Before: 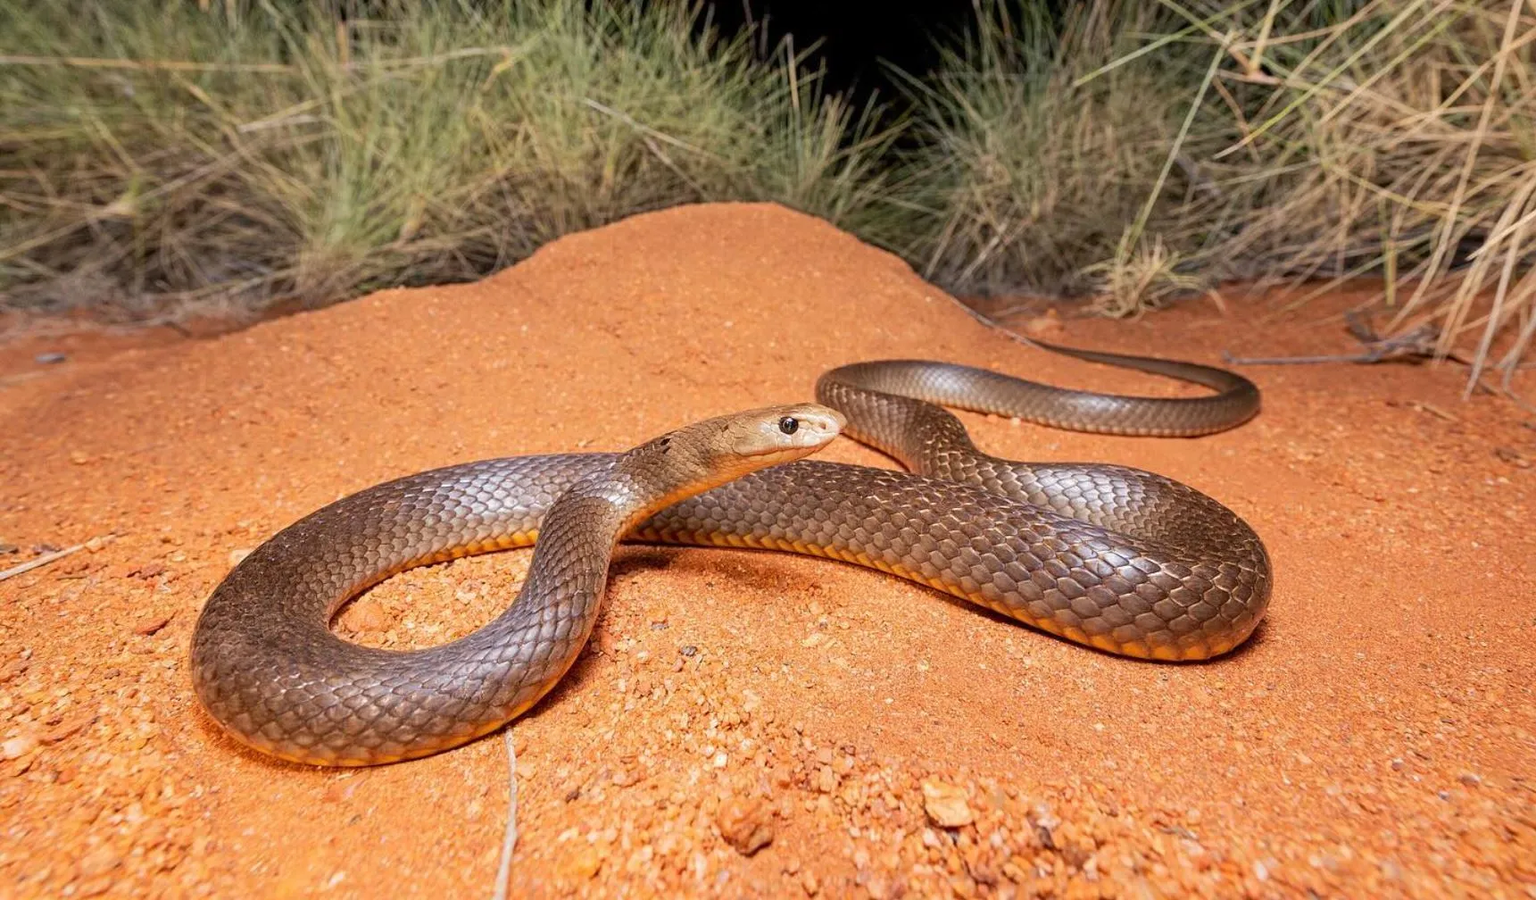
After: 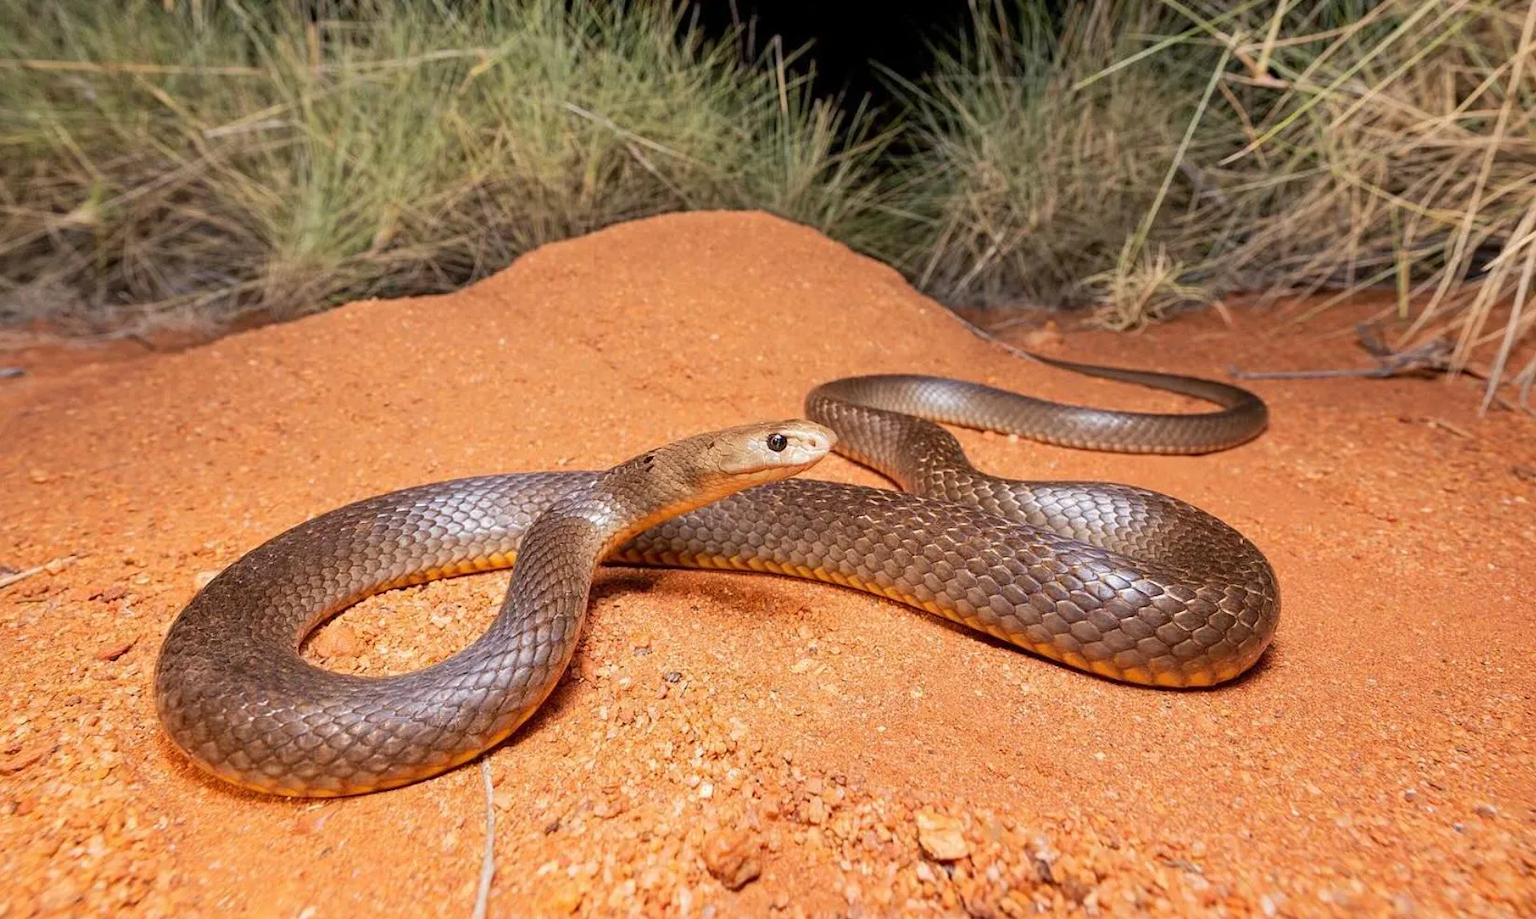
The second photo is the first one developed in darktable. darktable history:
crop and rotate: left 2.76%, right 1.121%, bottom 1.779%
